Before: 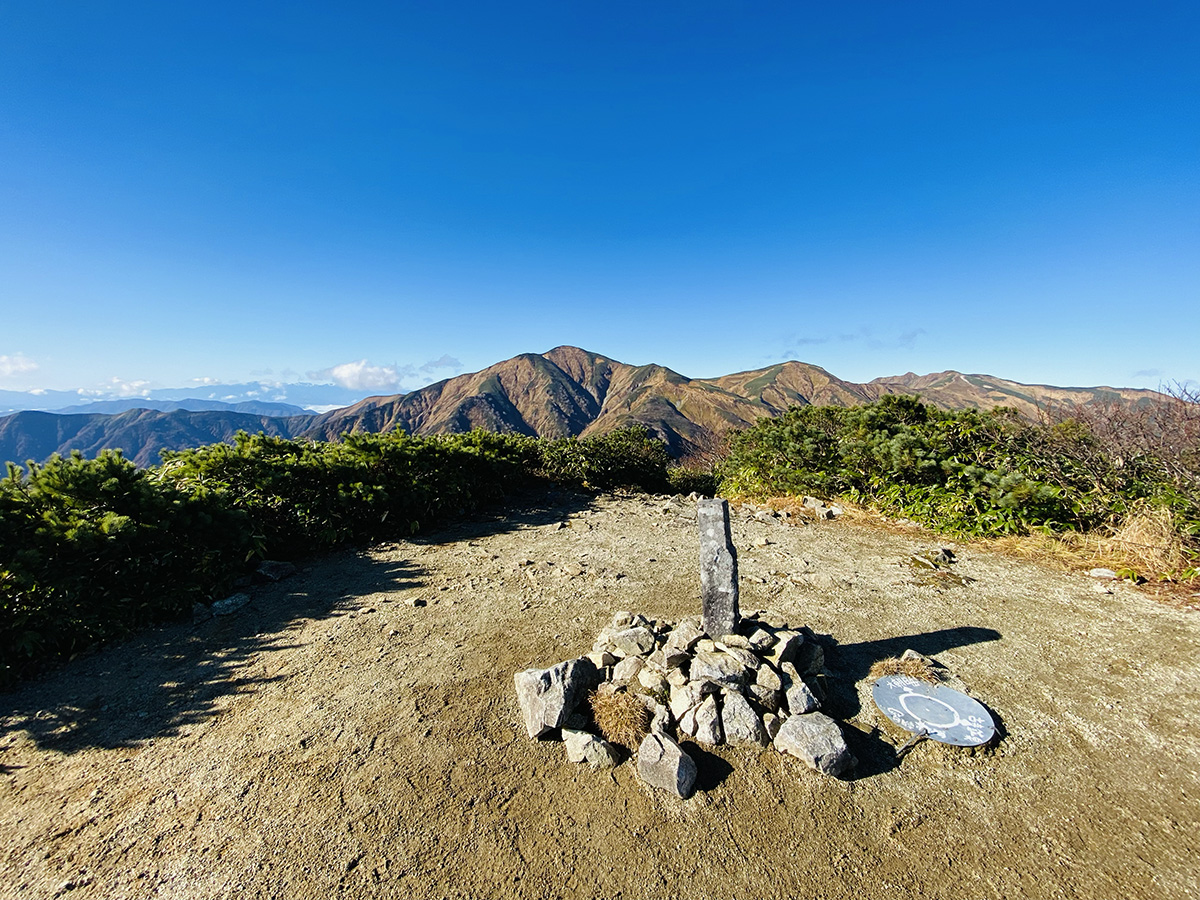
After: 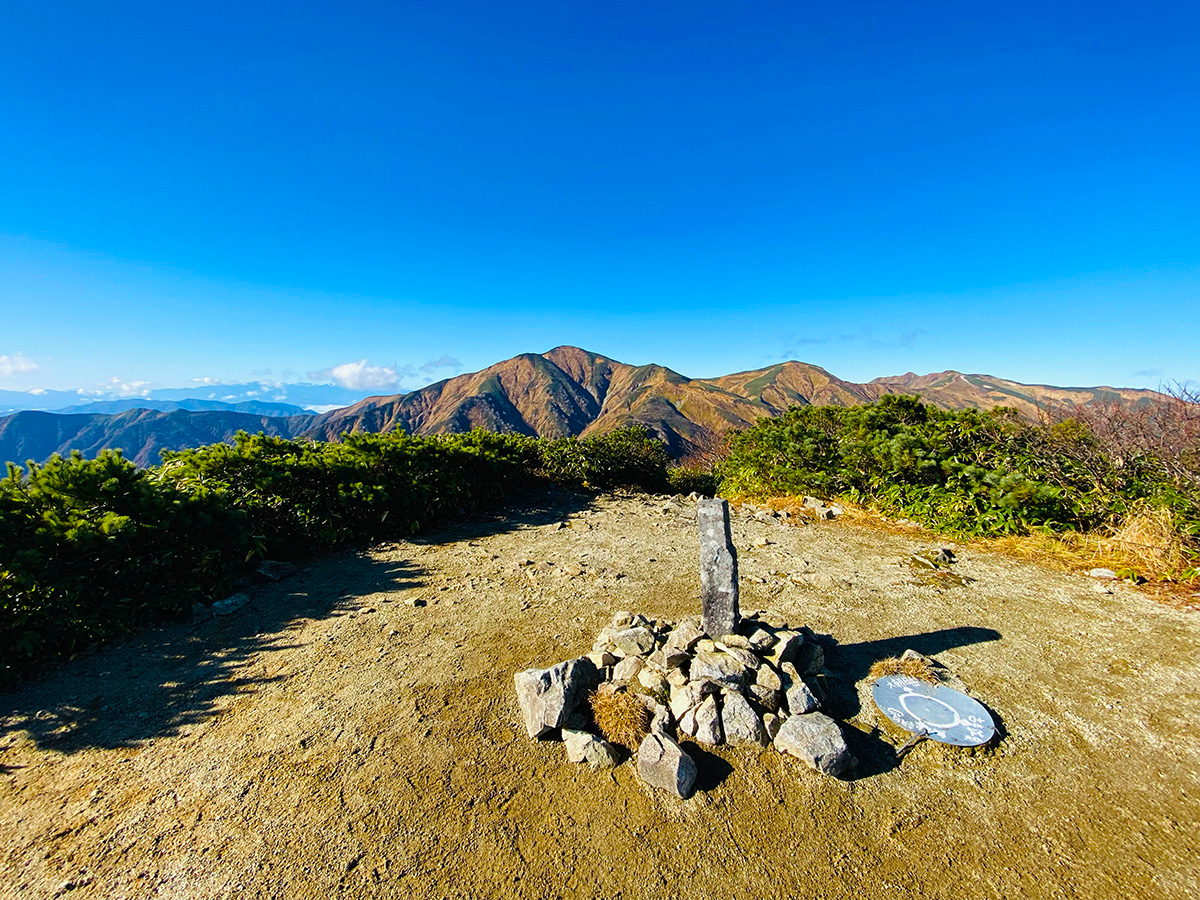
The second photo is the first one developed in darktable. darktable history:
color balance rgb: perceptual saturation grading › global saturation 20%, global vibrance 20%
rotate and perspective: automatic cropping off
